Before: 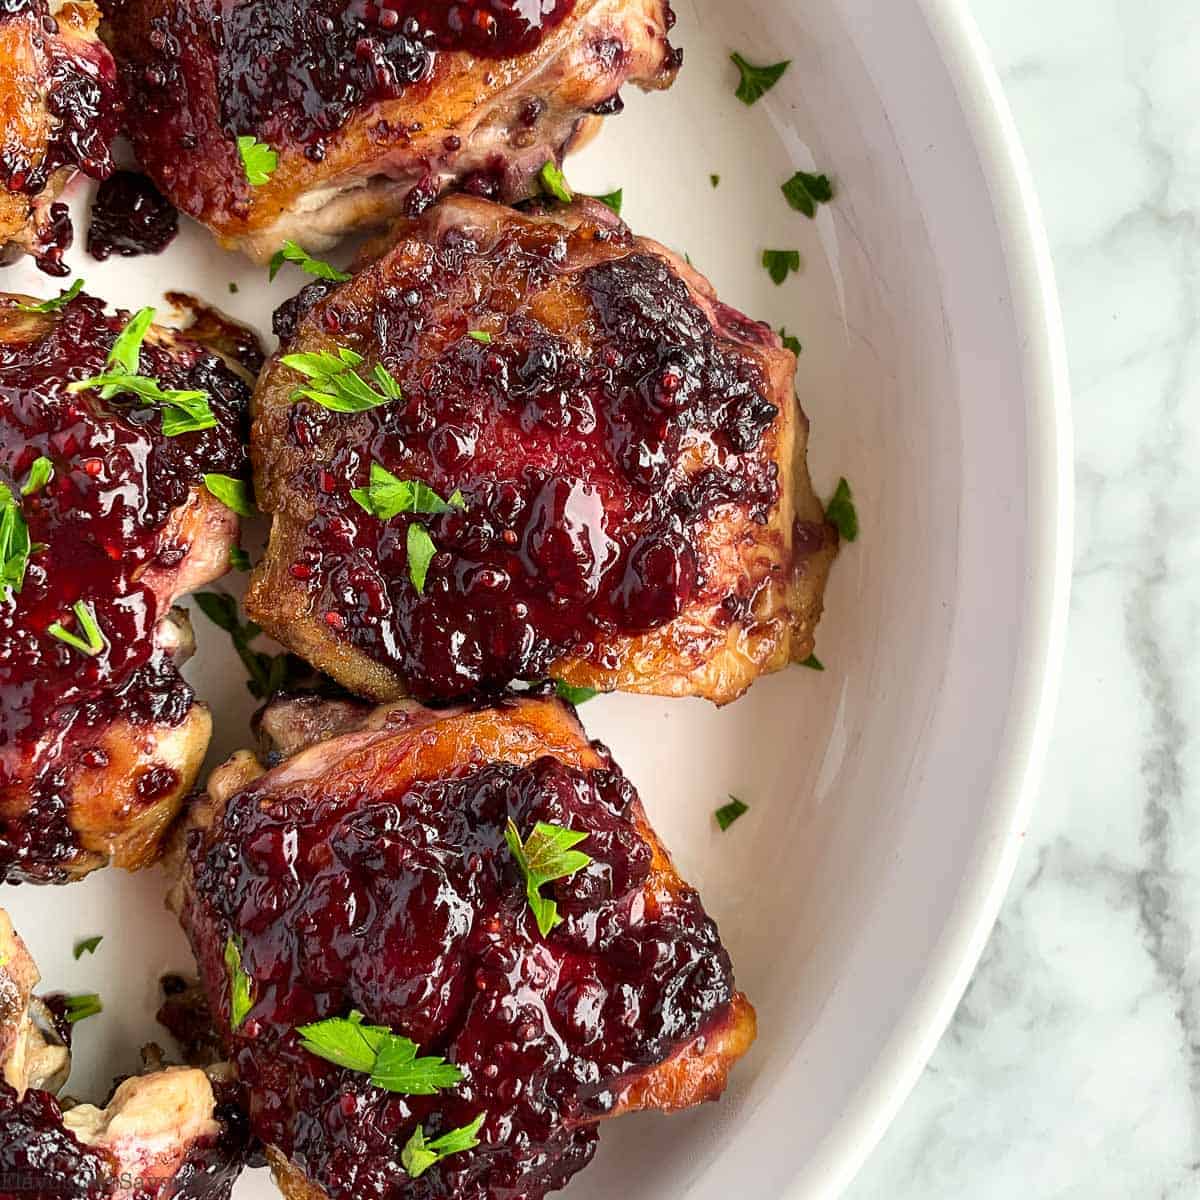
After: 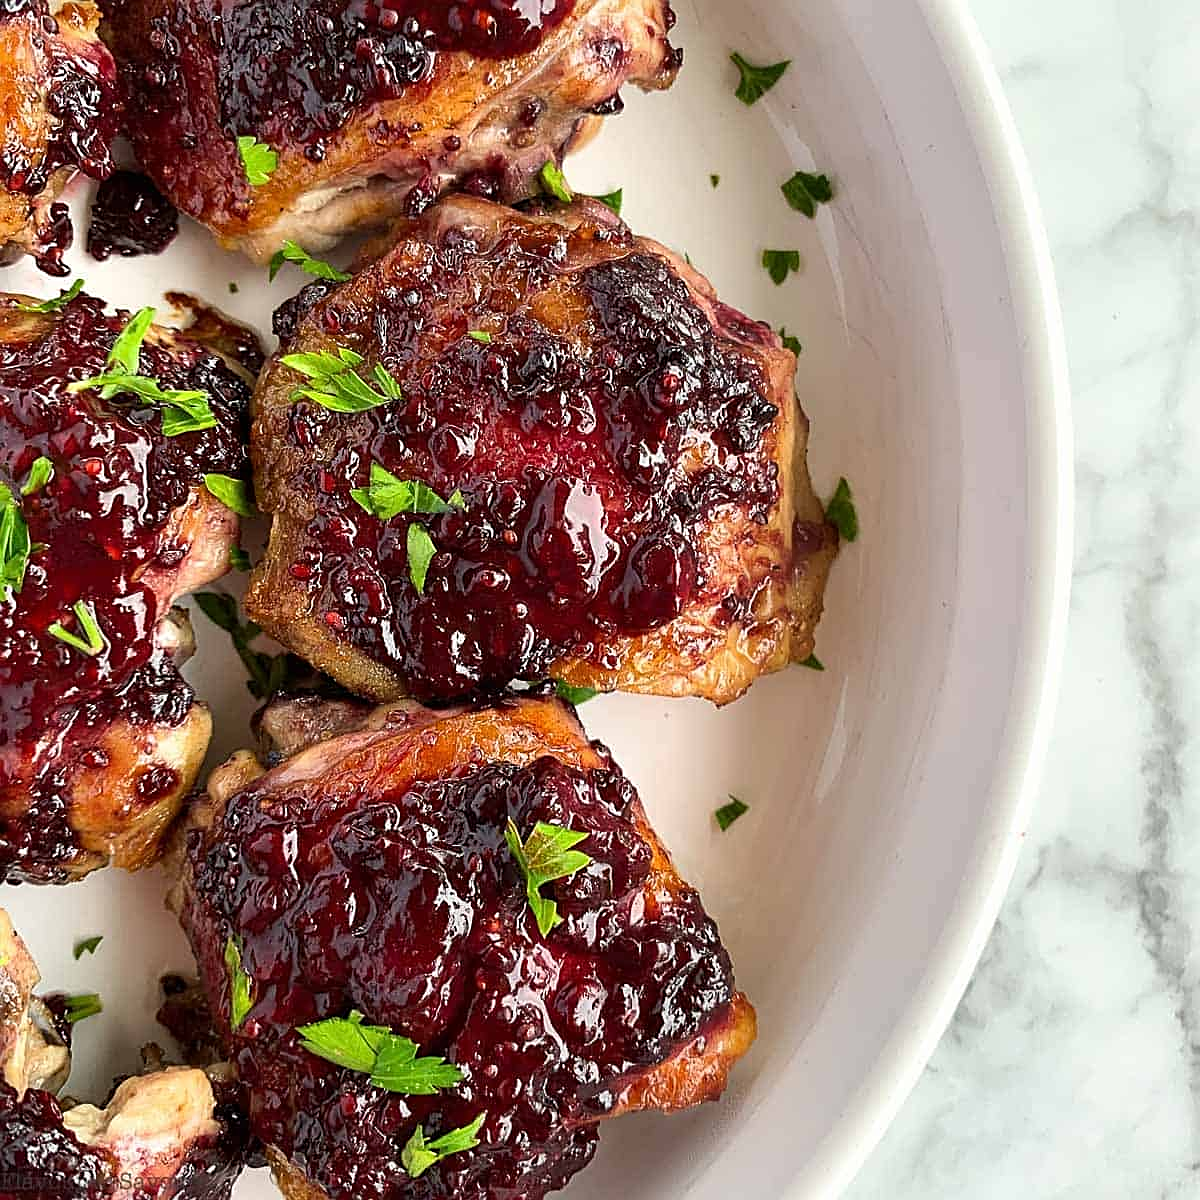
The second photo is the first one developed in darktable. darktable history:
sharpen: radius 1.935
